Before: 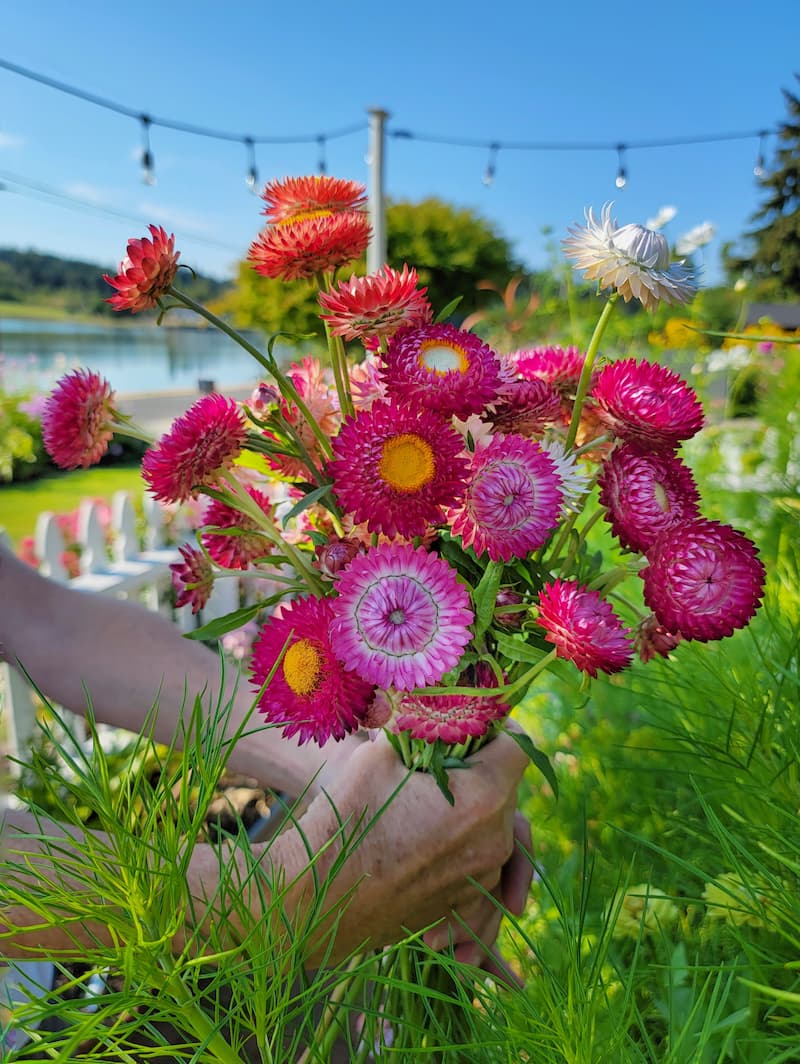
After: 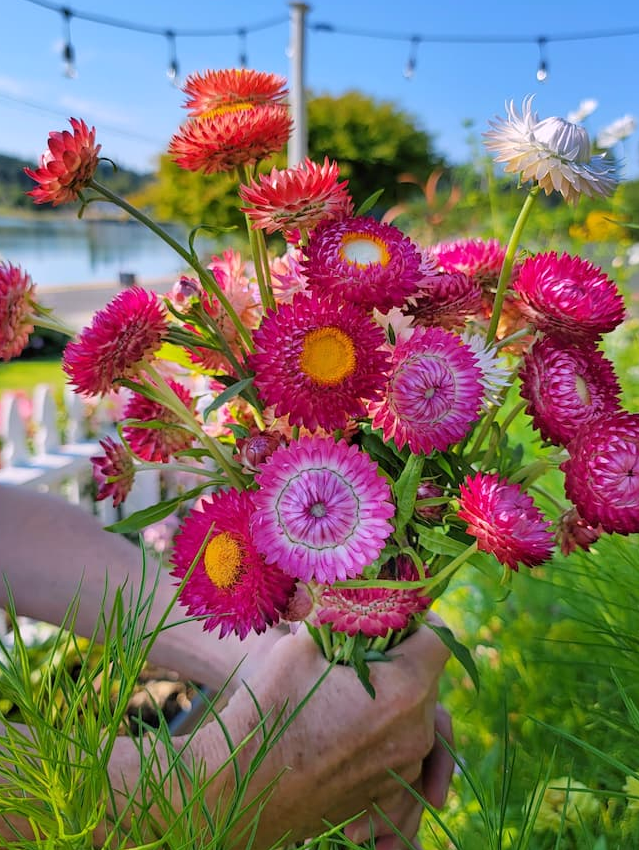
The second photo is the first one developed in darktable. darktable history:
crop and rotate: left 10.071%, top 10.071%, right 10.02%, bottom 10.02%
white balance: red 1.05, blue 1.072
